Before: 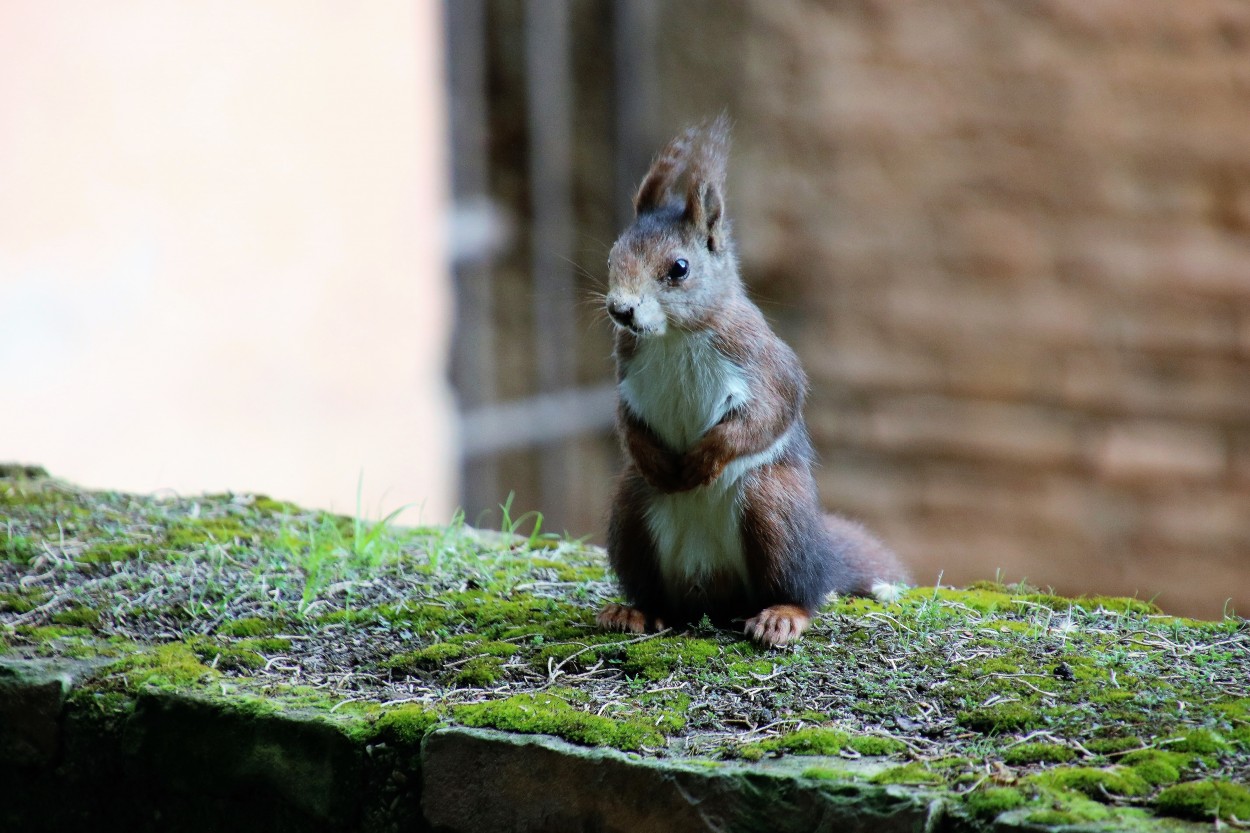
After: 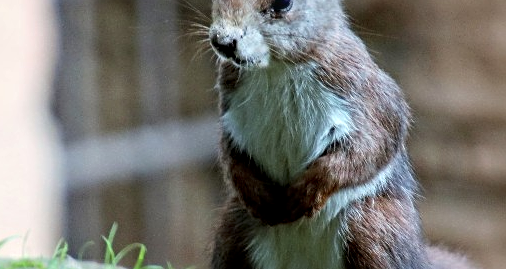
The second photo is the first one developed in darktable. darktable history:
sharpen: radius 3.975
crop: left 31.765%, top 32.194%, right 27.751%, bottom 35.402%
local contrast: on, module defaults
